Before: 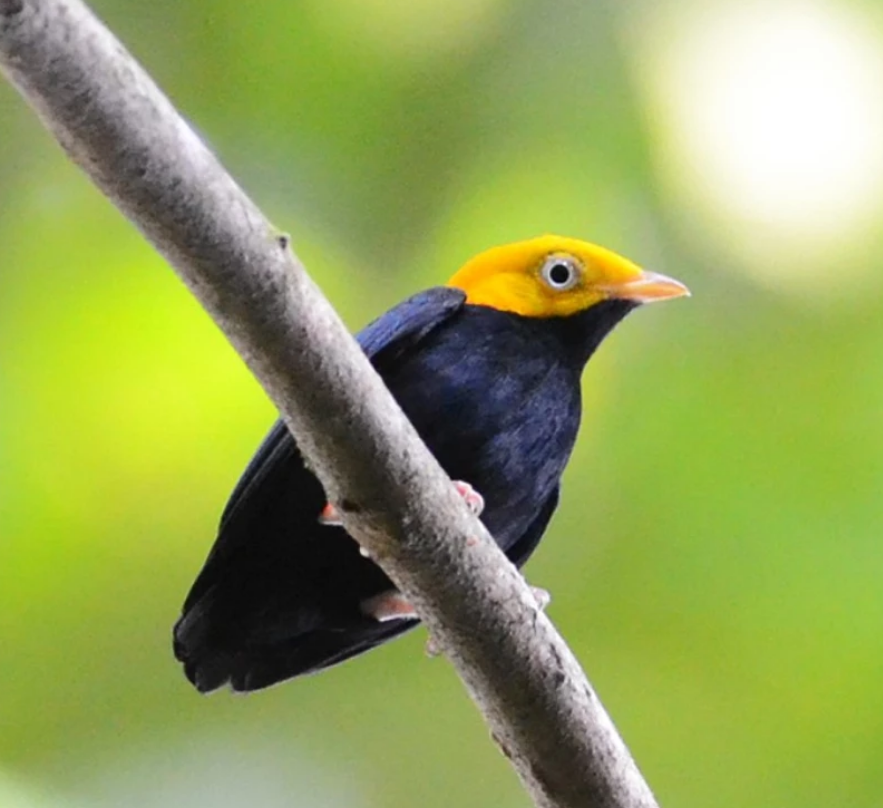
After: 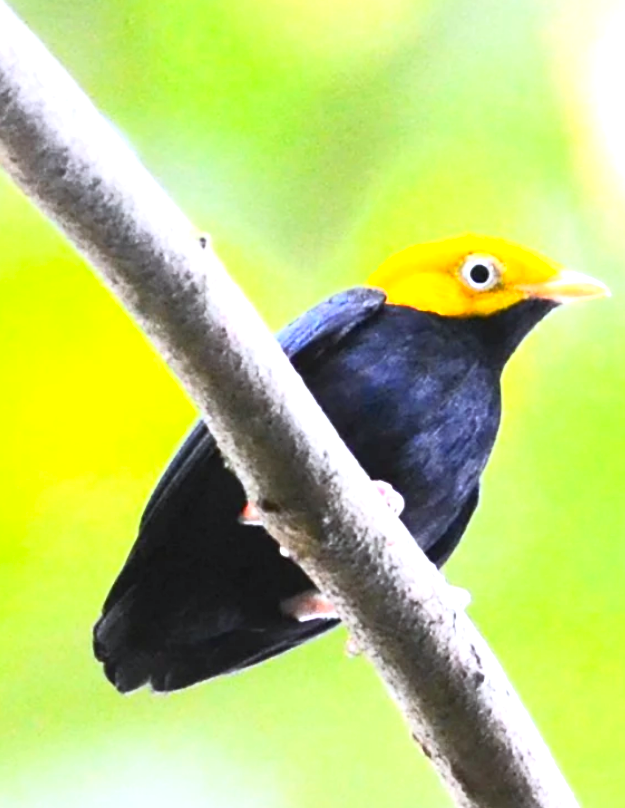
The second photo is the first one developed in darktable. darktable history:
white balance: red 0.967, blue 1.049
crop and rotate: left 9.061%, right 20.142%
vibrance: on, module defaults
exposure: black level correction 0, exposure 1.3 EV, compensate exposure bias true, compensate highlight preservation false
base curve: curves: ch0 [(0, 0) (0.257, 0.25) (0.482, 0.586) (0.757, 0.871) (1, 1)]
